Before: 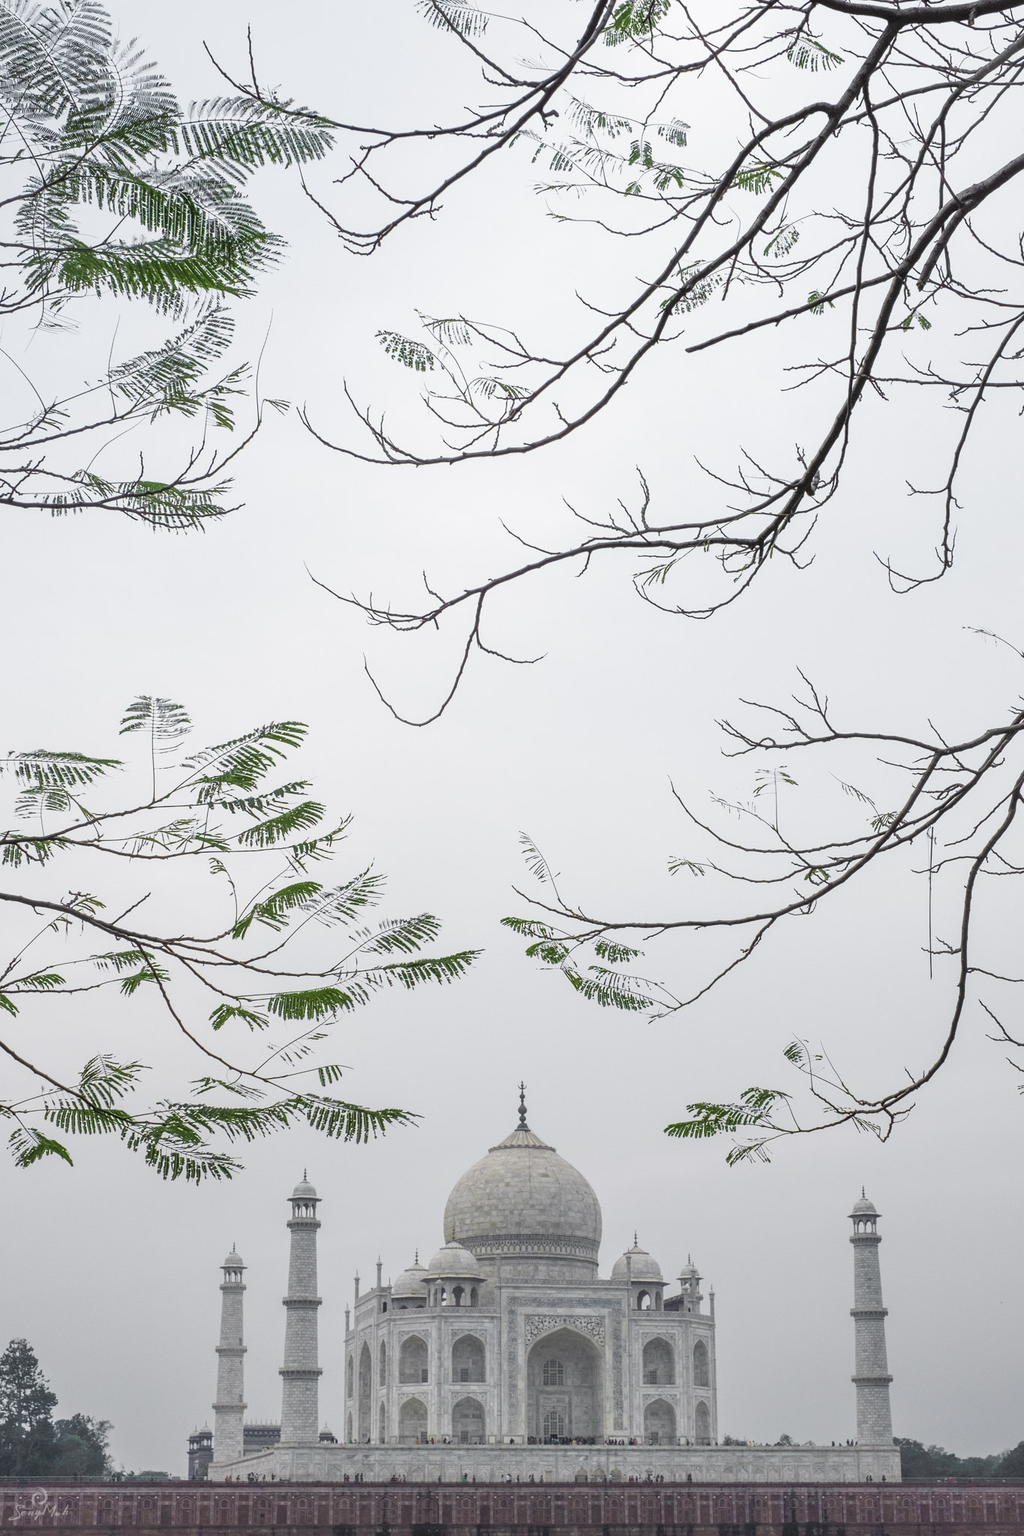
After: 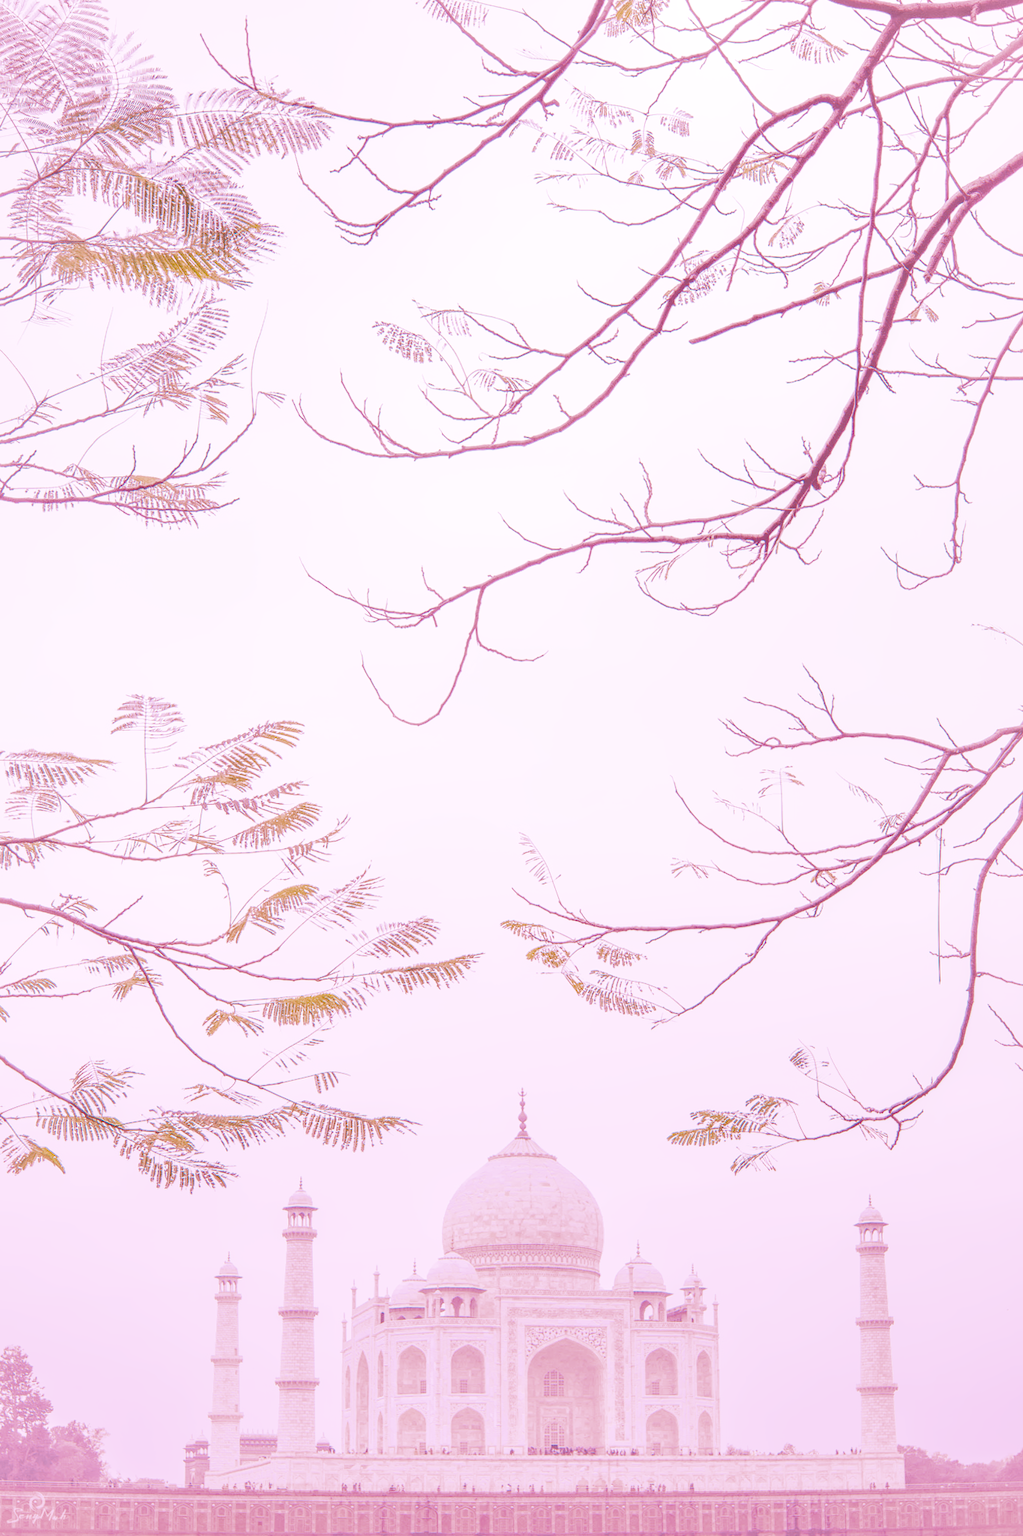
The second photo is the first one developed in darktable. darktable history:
white balance: red 2.229, blue 1.46
filmic rgb: black relative exposure -6.68 EV, white relative exposure 4.56 EV, hardness 3.25
raw chromatic aberrations: on, module defaults
color balance rgb: perceptual saturation grading › global saturation 25%, global vibrance 20%
highlight reconstruction: method reconstruct color, iterations 1, diameter of reconstruction 64 px
hot pixels: on, module defaults
exposure: black level correction 0.001, exposure 1.822 EV, compensate exposure bias true, compensate highlight preservation false
denoise (profiled): preserve shadows 1.38, scattering 0.008, a [-1, 0, 0], compensate highlight preservation false
lens correction: scale 1.01, crop 1, focal 100, aperture 2.8, distance 11.19, camera "Canon EOS RP", lens "Canon RF 100mm F2.8L Macro IS USM"
tone equalizer "relight: fill-in": -7 EV 0.15 EV, -6 EV 0.6 EV, -5 EV 1.15 EV, -4 EV 1.33 EV, -3 EV 1.15 EV, -2 EV 0.6 EV, -1 EV 0.15 EV, mask exposure compensation -0.5 EV
shadows and highlights: on, module defaults
local contrast: highlights 35%, detail 135%
